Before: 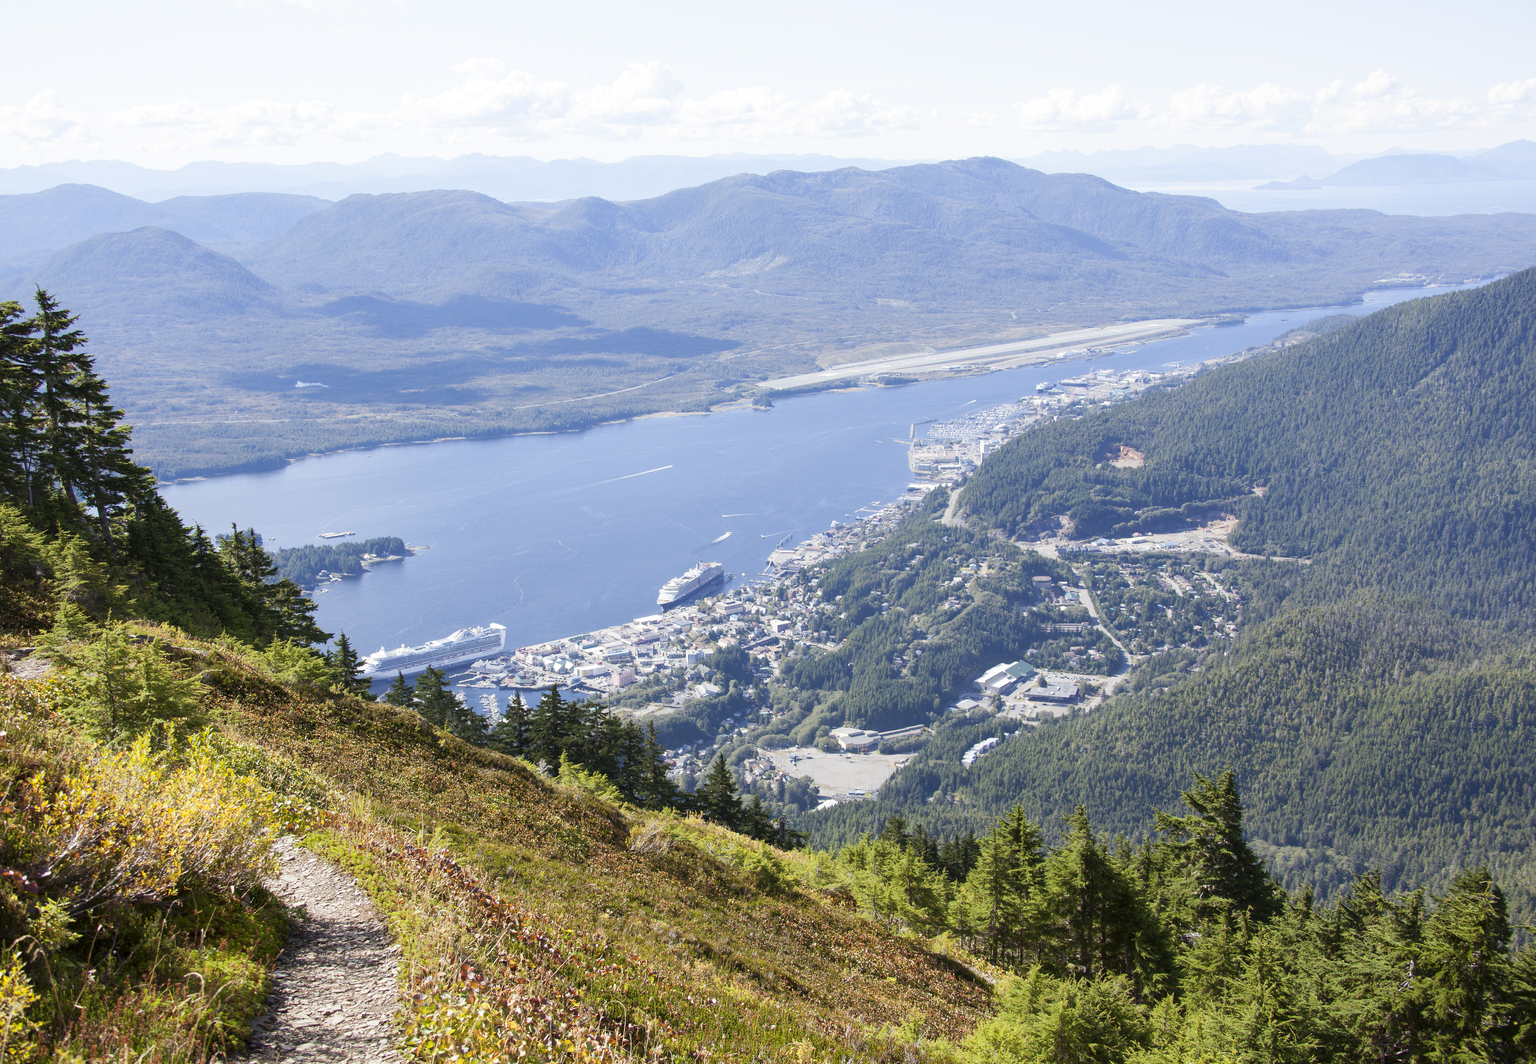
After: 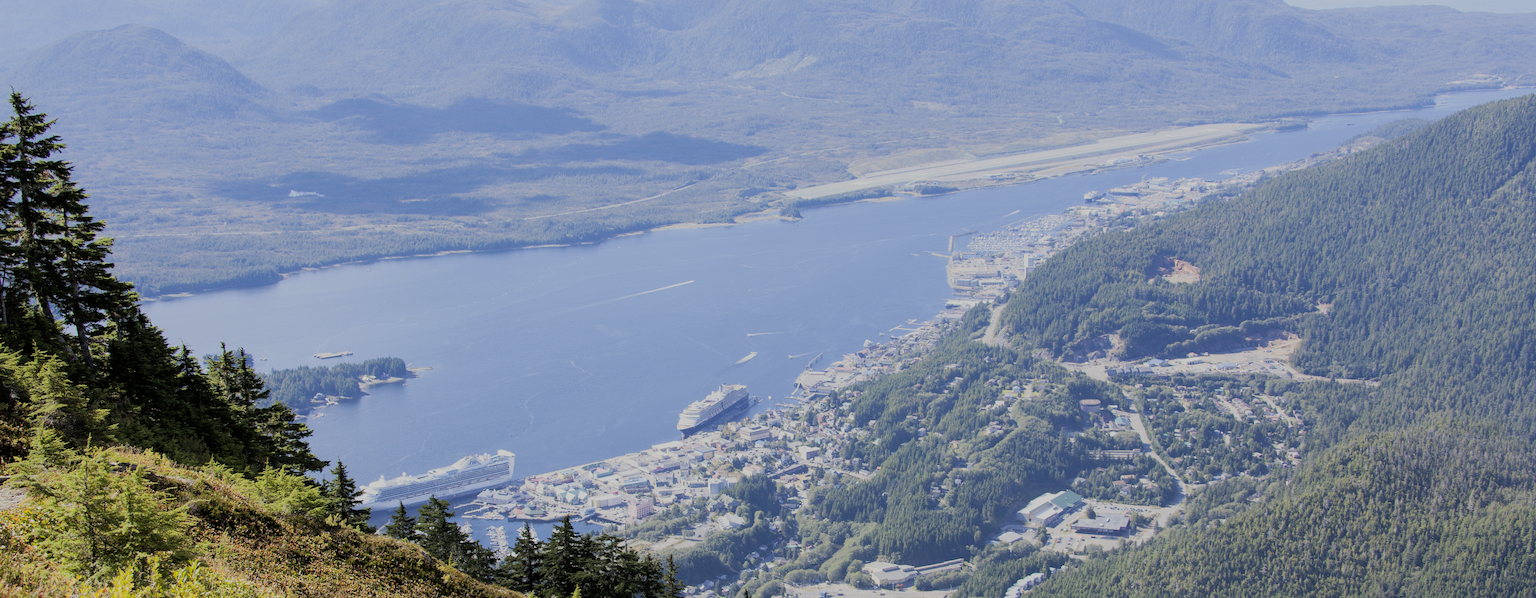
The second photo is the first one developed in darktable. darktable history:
crop: left 1.744%, top 19.225%, right 5.069%, bottom 28.357%
filmic rgb: black relative exposure -6.15 EV, white relative exposure 6.96 EV, hardness 2.23, color science v6 (2022)
